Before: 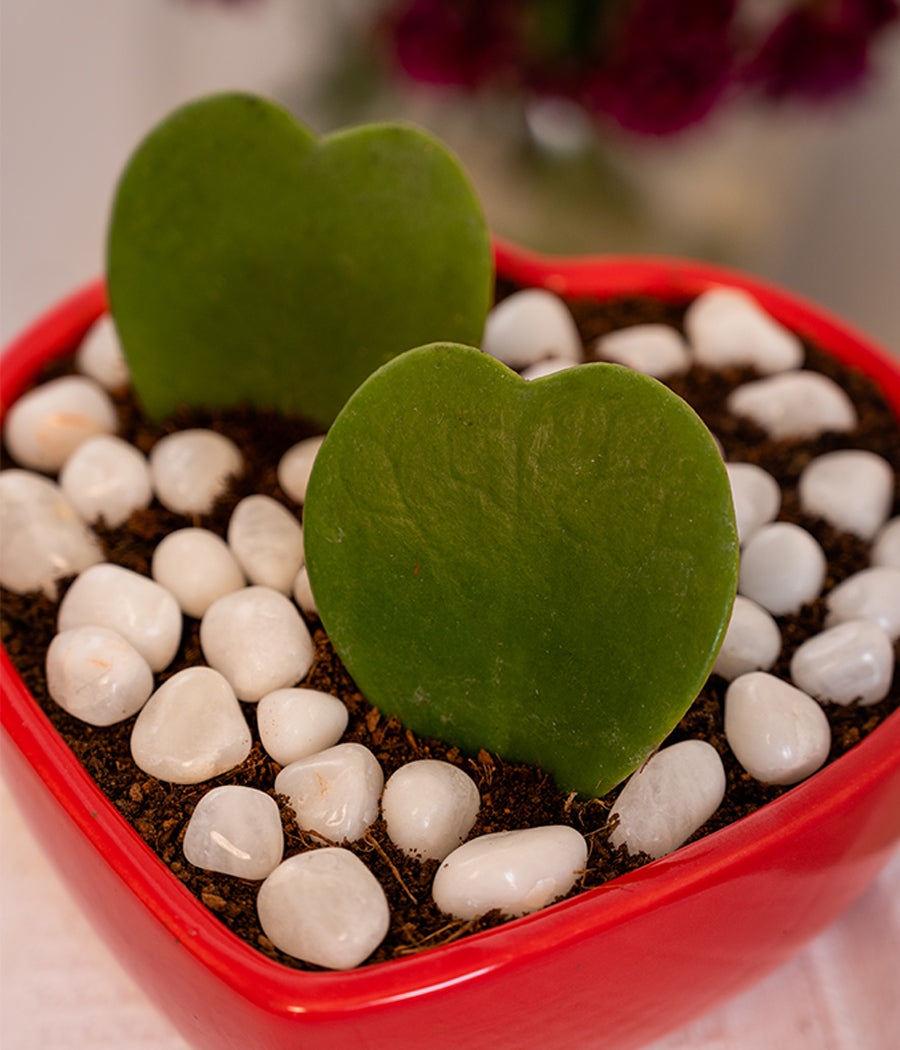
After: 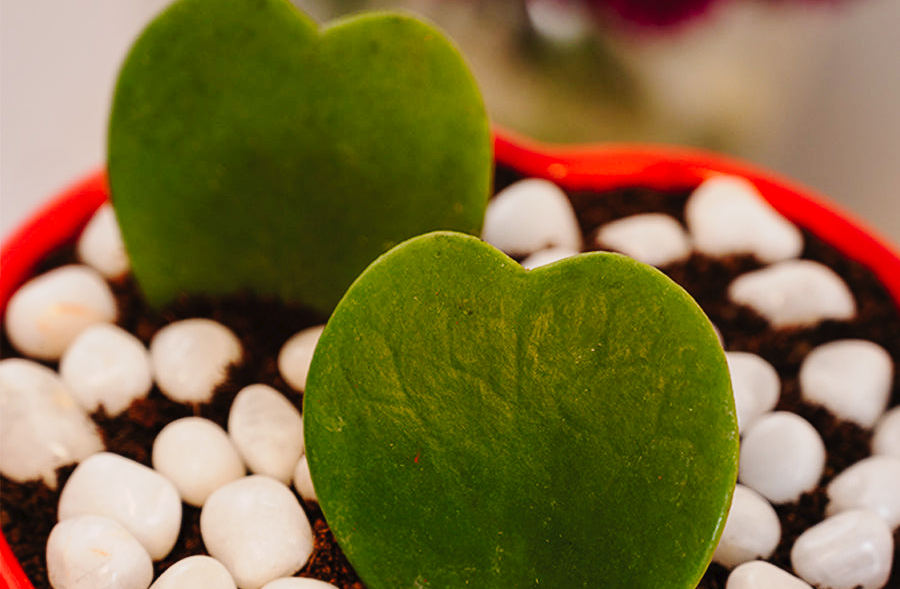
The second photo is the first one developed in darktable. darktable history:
crop and rotate: top 10.605%, bottom 33.274%
tone curve: curves: ch0 [(0, 0) (0.003, 0.023) (0.011, 0.029) (0.025, 0.037) (0.044, 0.047) (0.069, 0.057) (0.1, 0.075) (0.136, 0.103) (0.177, 0.145) (0.224, 0.193) (0.277, 0.266) (0.335, 0.362) (0.399, 0.473) (0.468, 0.569) (0.543, 0.655) (0.623, 0.73) (0.709, 0.804) (0.801, 0.874) (0.898, 0.924) (1, 1)], preserve colors none
